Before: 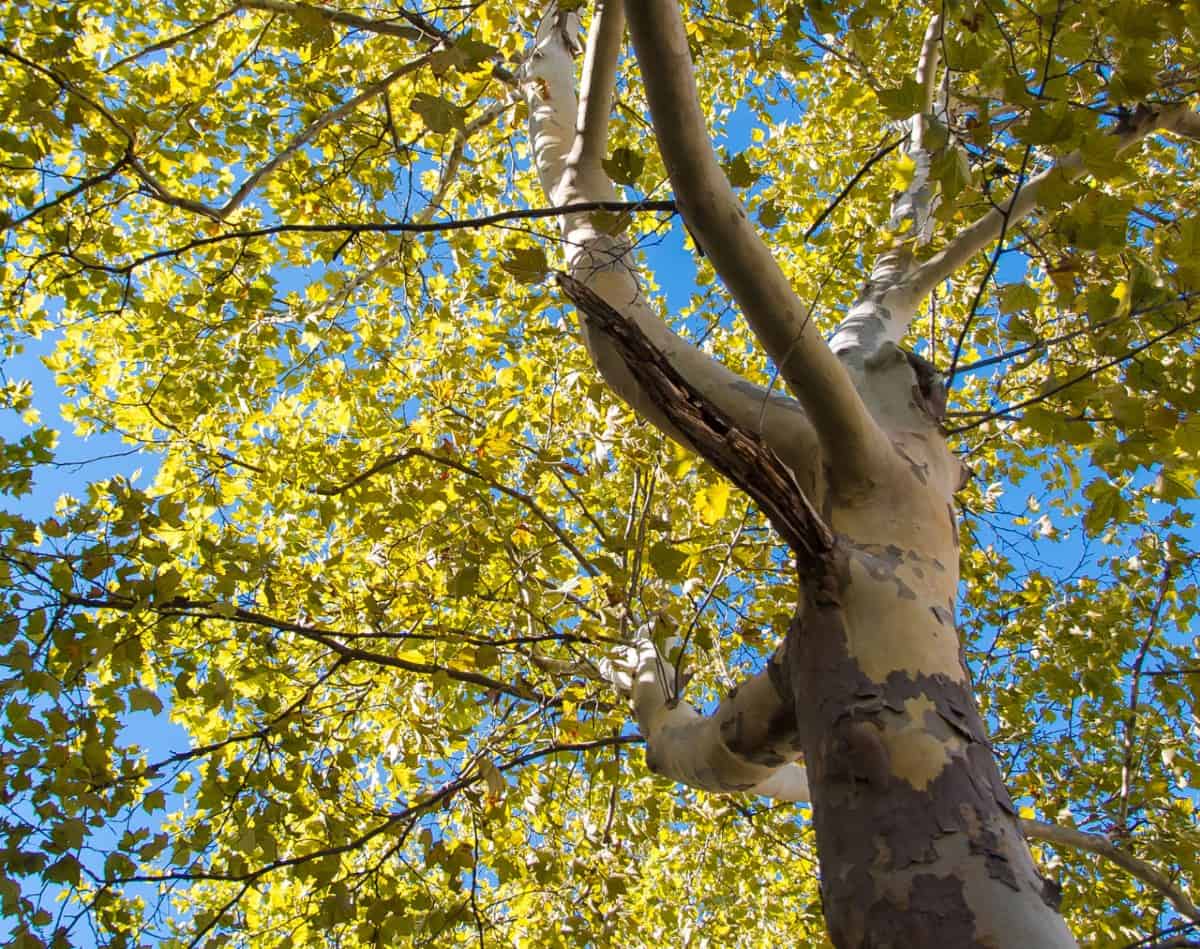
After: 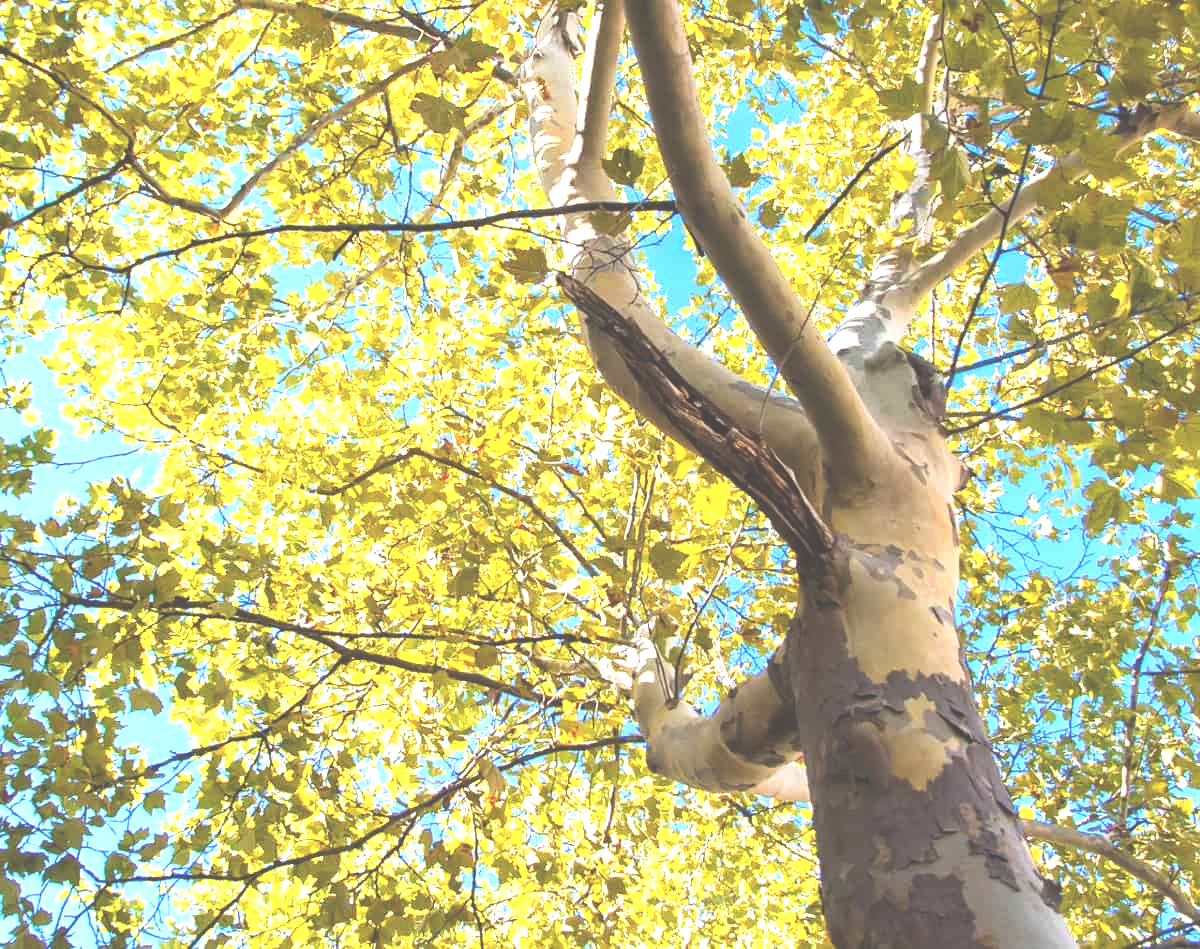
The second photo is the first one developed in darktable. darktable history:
exposure: black level correction -0.024, exposure 1.396 EV, compensate highlight preservation false
